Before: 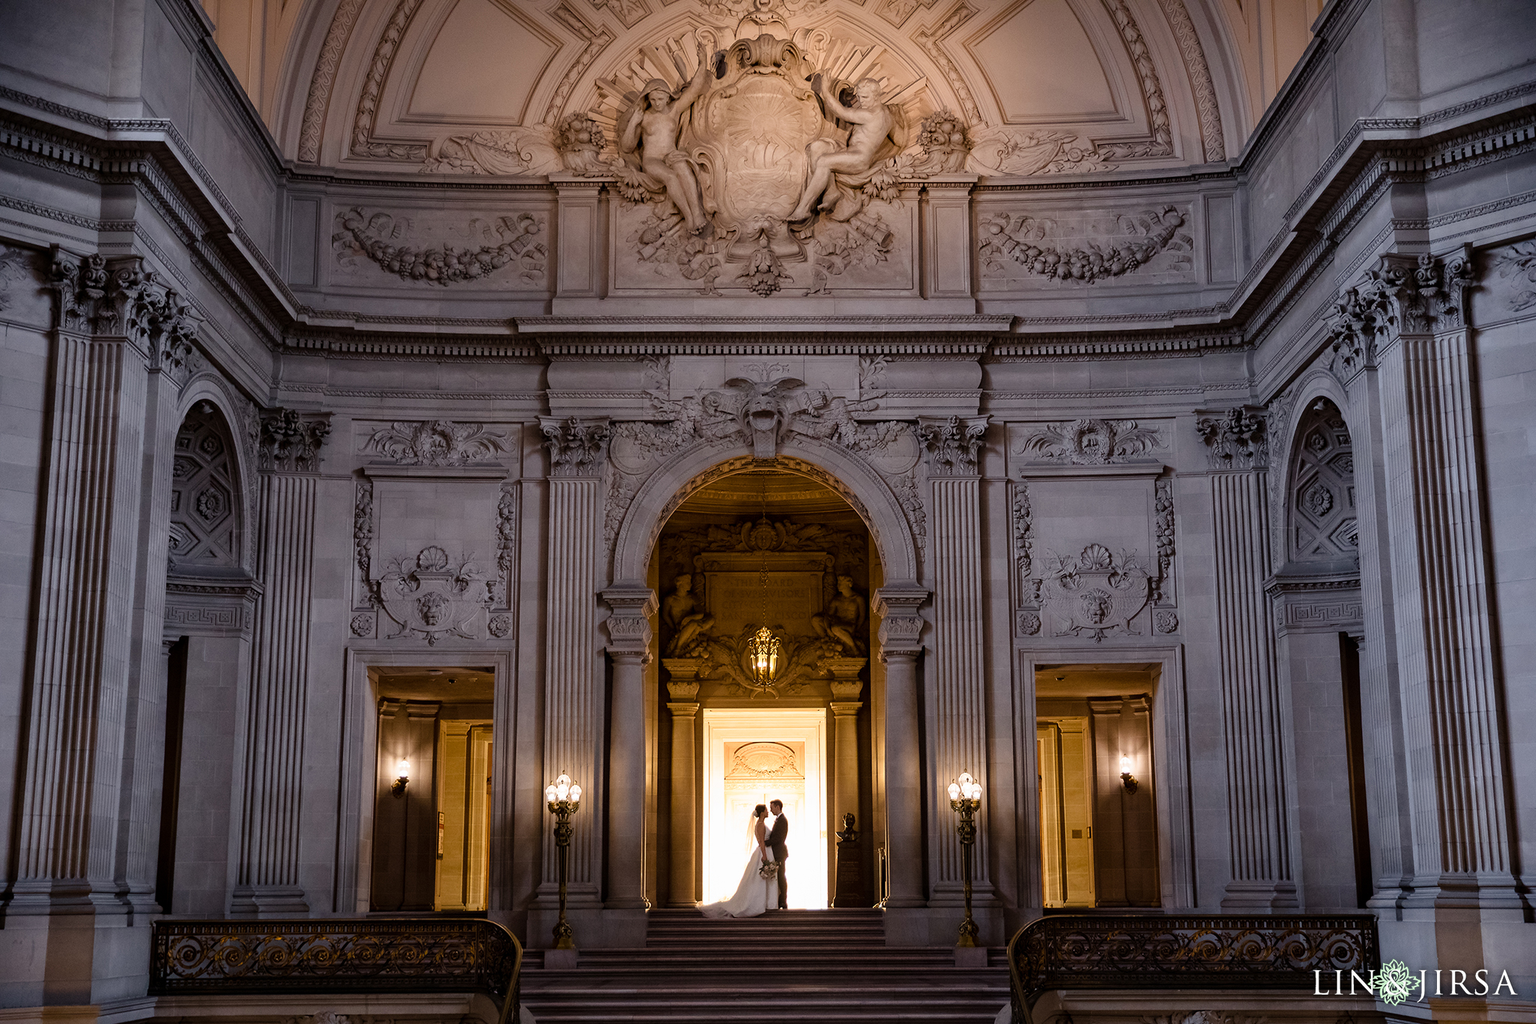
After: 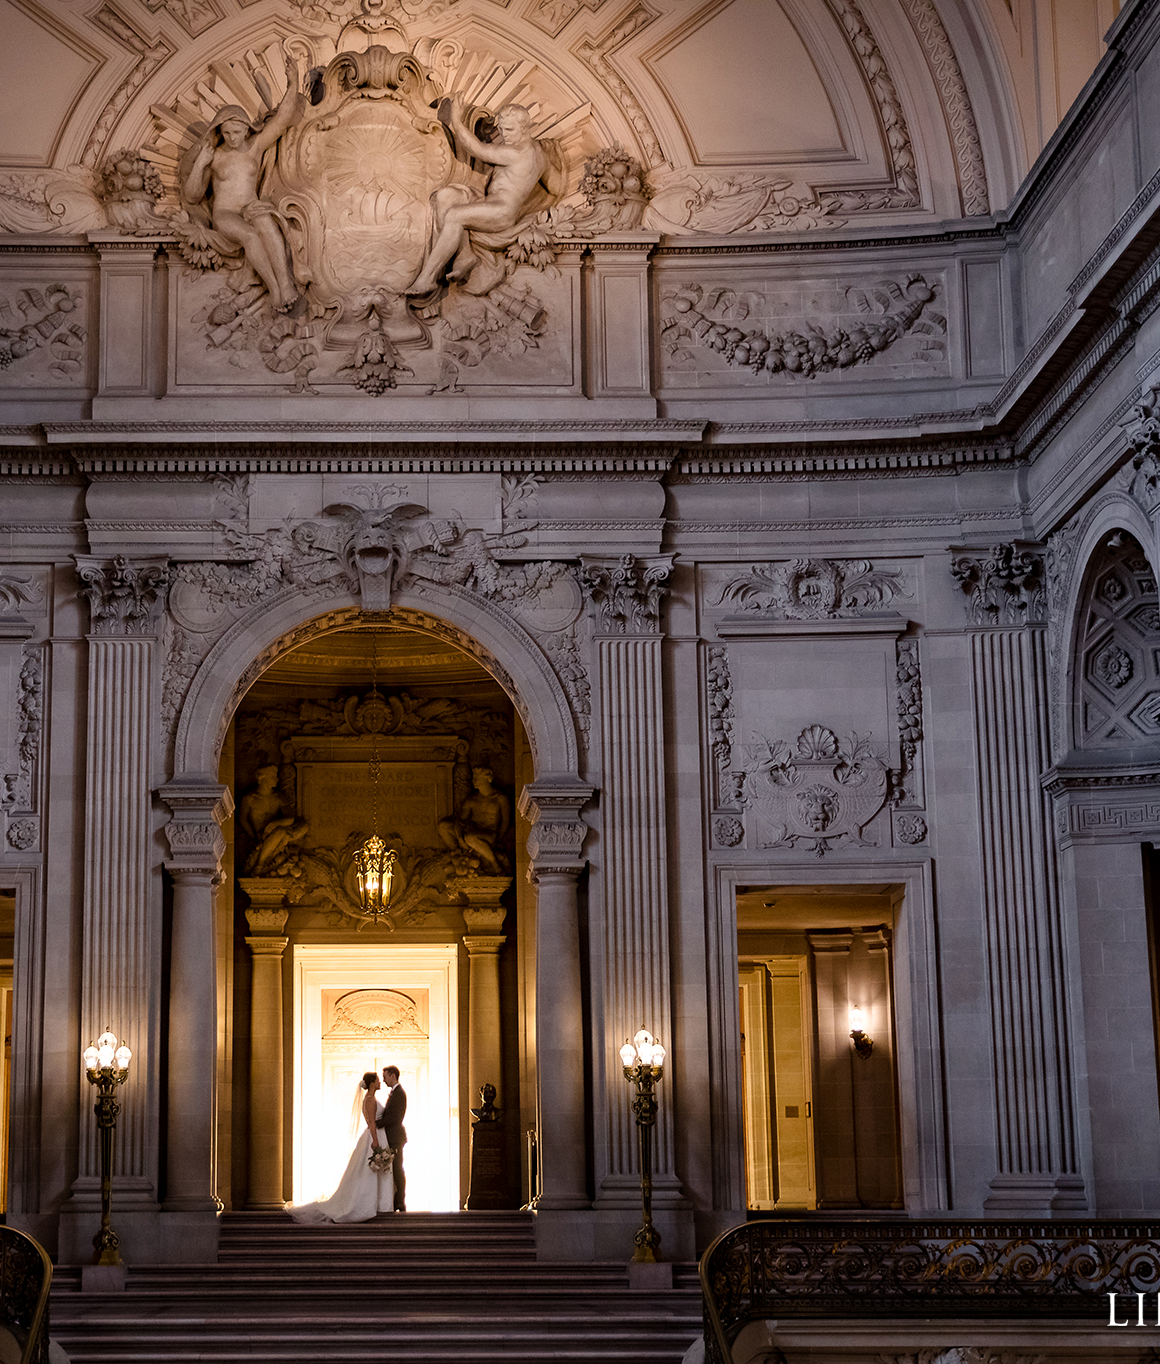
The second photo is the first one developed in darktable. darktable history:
crop: left 31.458%, top 0%, right 11.876%
contrast equalizer: octaves 7, y [[0.6 ×6], [0.55 ×6], [0 ×6], [0 ×6], [0 ×6]], mix 0.15
